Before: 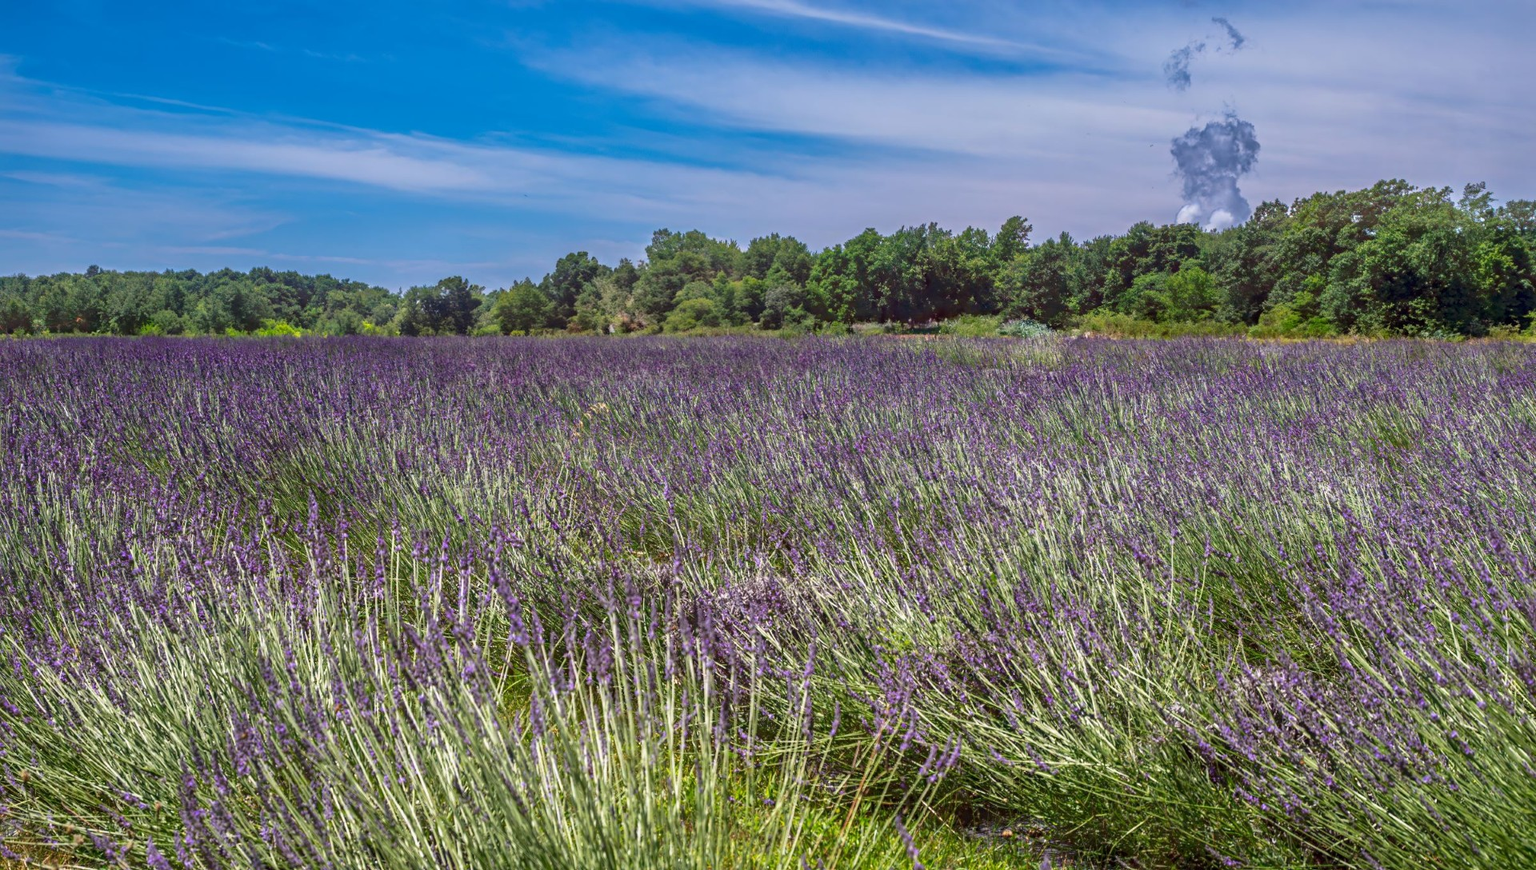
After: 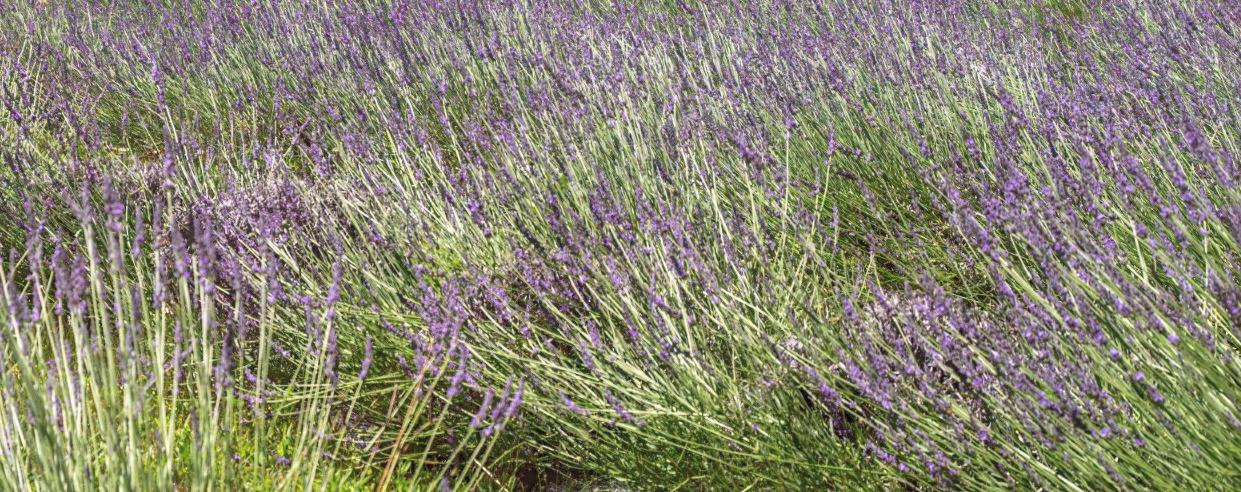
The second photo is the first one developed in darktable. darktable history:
crop and rotate: left 35.351%, top 49.816%, bottom 4.928%
contrast brightness saturation: brightness 0.141
